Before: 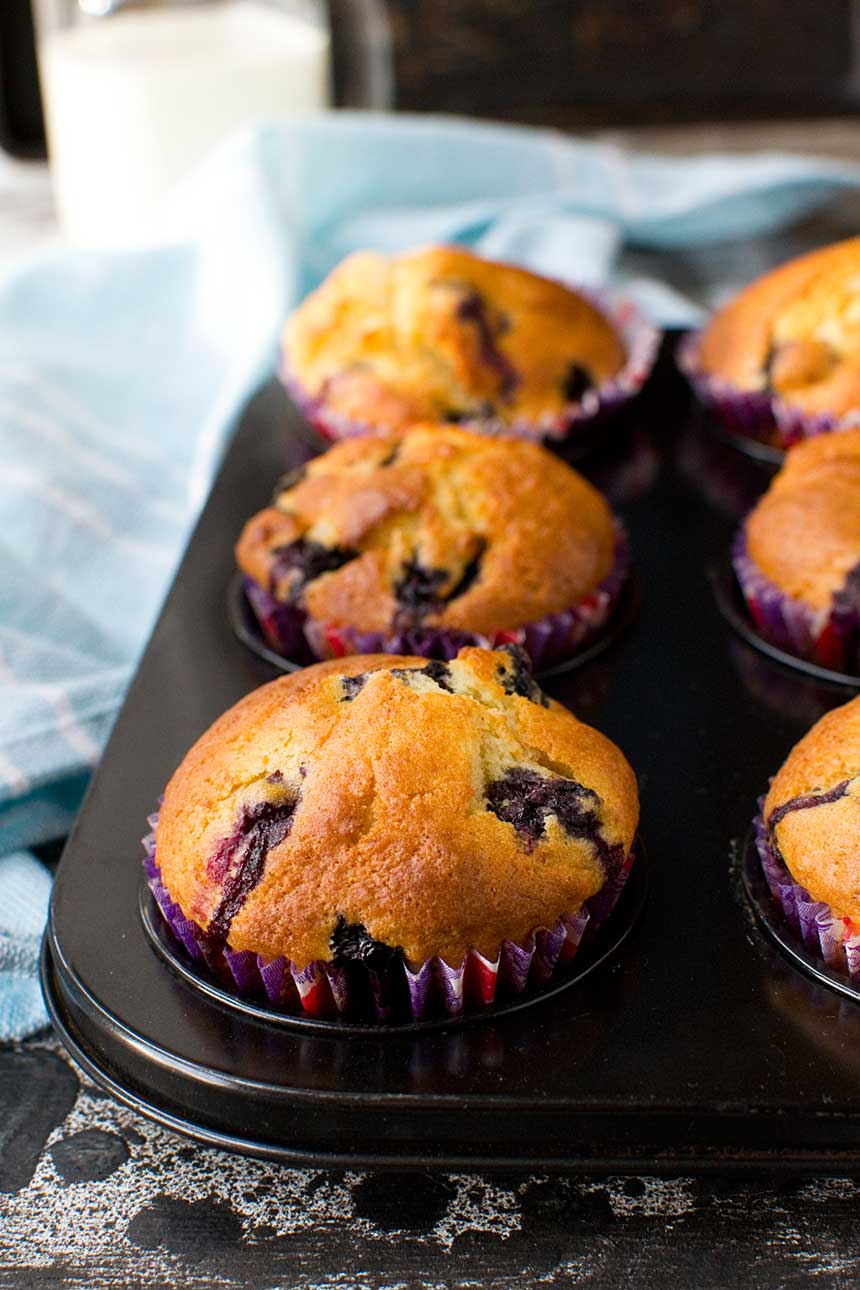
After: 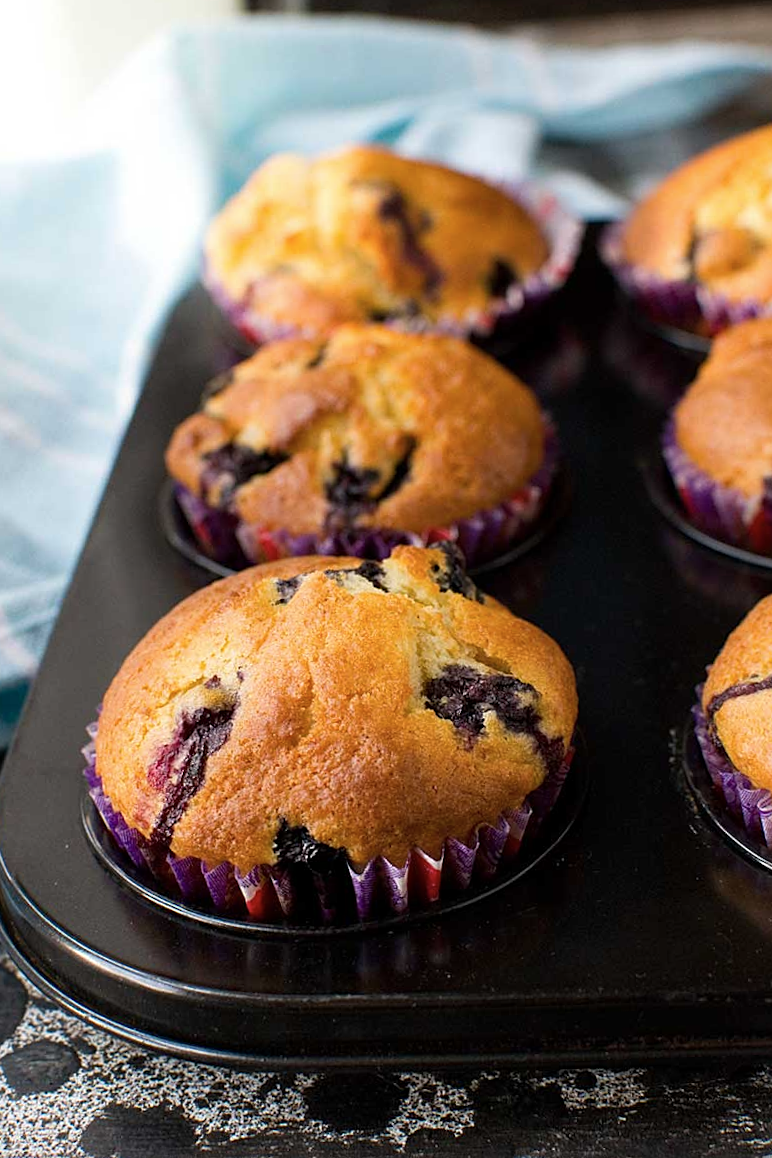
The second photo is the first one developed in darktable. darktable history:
sharpen: amount 0.2
crop and rotate: angle 1.96°, left 5.673%, top 5.673%
color zones: curves: ch1 [(0, 0.469) (0.01, 0.469) (0.12, 0.446) (0.248, 0.469) (0.5, 0.5) (0.748, 0.5) (0.99, 0.469) (1, 0.469)]
